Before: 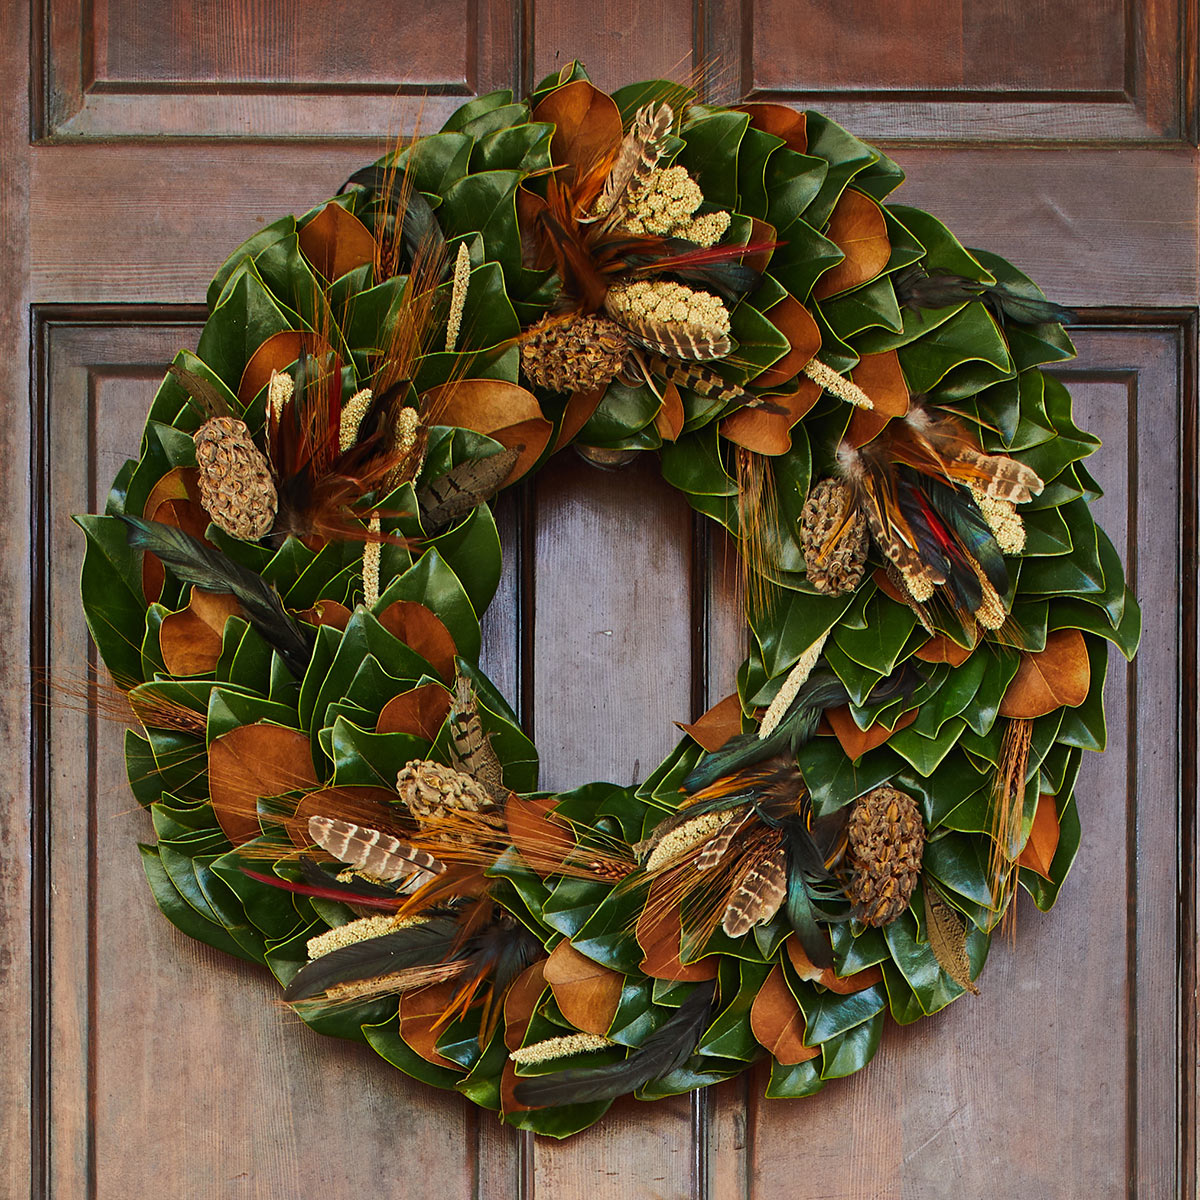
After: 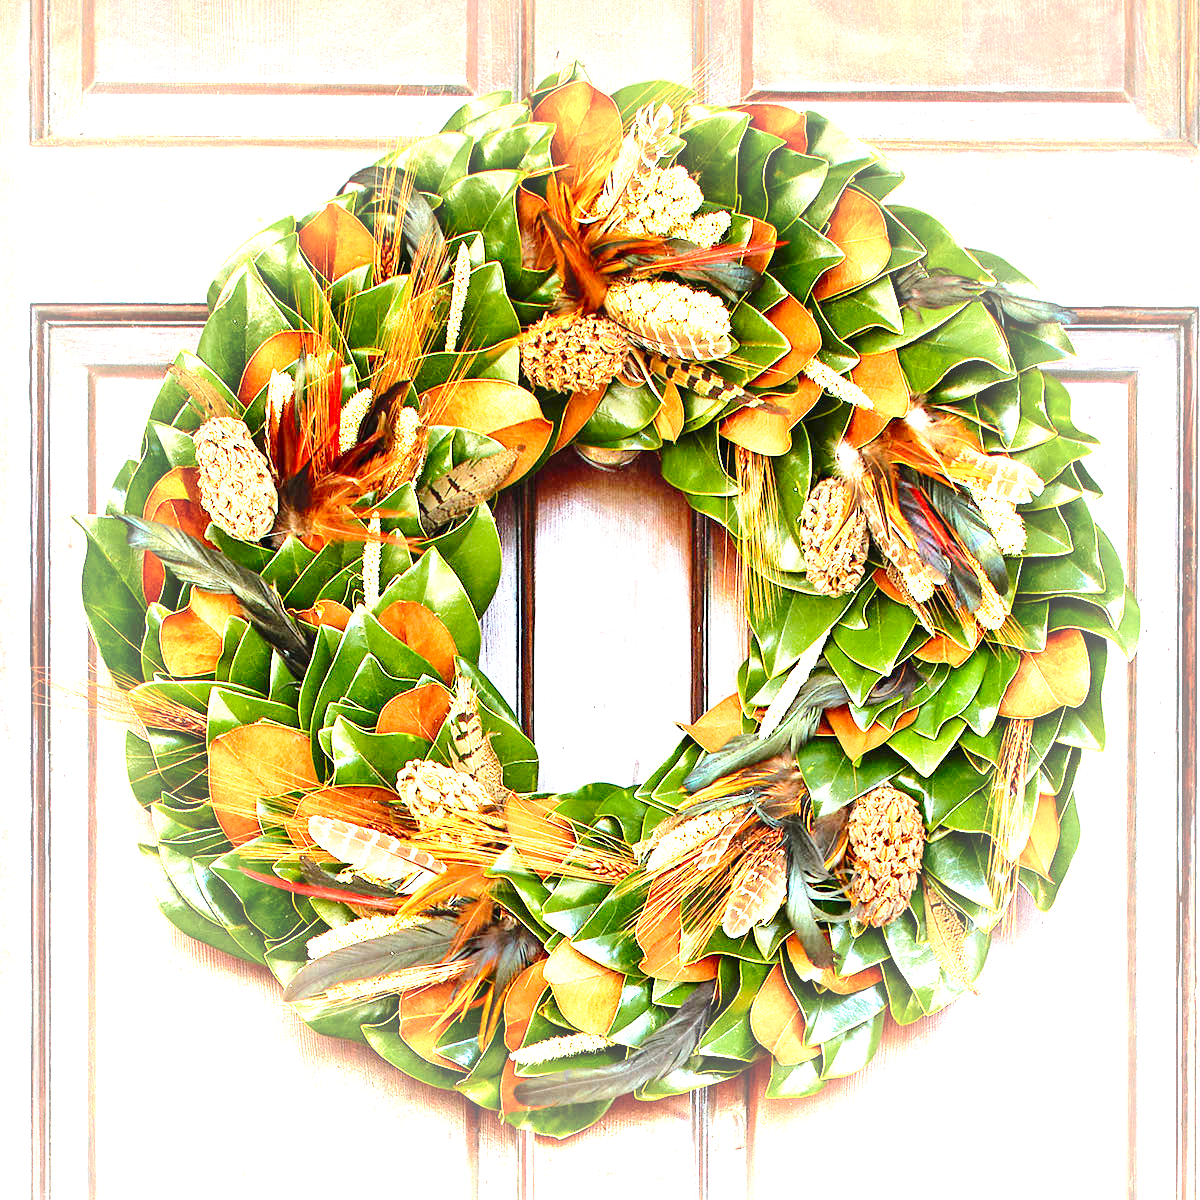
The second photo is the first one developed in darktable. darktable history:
vignetting: fall-off start 66.08%, fall-off radius 39.63%, brightness 0.283, saturation 0, automatic ratio true, width/height ratio 0.676, unbound false
base curve: curves: ch0 [(0, 0) (0.028, 0.03) (0.121, 0.232) (0.46, 0.748) (0.859, 0.968) (1, 1)], preserve colors none
tone curve: curves: ch0 [(0, 0.01) (0.037, 0.032) (0.131, 0.108) (0.275, 0.256) (0.483, 0.512) (0.61, 0.665) (0.696, 0.742) (0.792, 0.819) (0.911, 0.925) (0.997, 0.995)]; ch1 [(0, 0) (0.301, 0.3) (0.423, 0.421) (0.492, 0.488) (0.507, 0.503) (0.53, 0.532) (0.573, 0.586) (0.683, 0.702) (0.746, 0.77) (1, 1)]; ch2 [(0, 0) (0.246, 0.233) (0.36, 0.352) (0.415, 0.415) (0.485, 0.487) (0.502, 0.504) (0.525, 0.518) (0.539, 0.539) (0.587, 0.594) (0.636, 0.652) (0.711, 0.729) (0.845, 0.855) (0.998, 0.977)], color space Lab, independent channels, preserve colors none
exposure: black level correction 0.001, exposure 2.579 EV, compensate highlight preservation false
